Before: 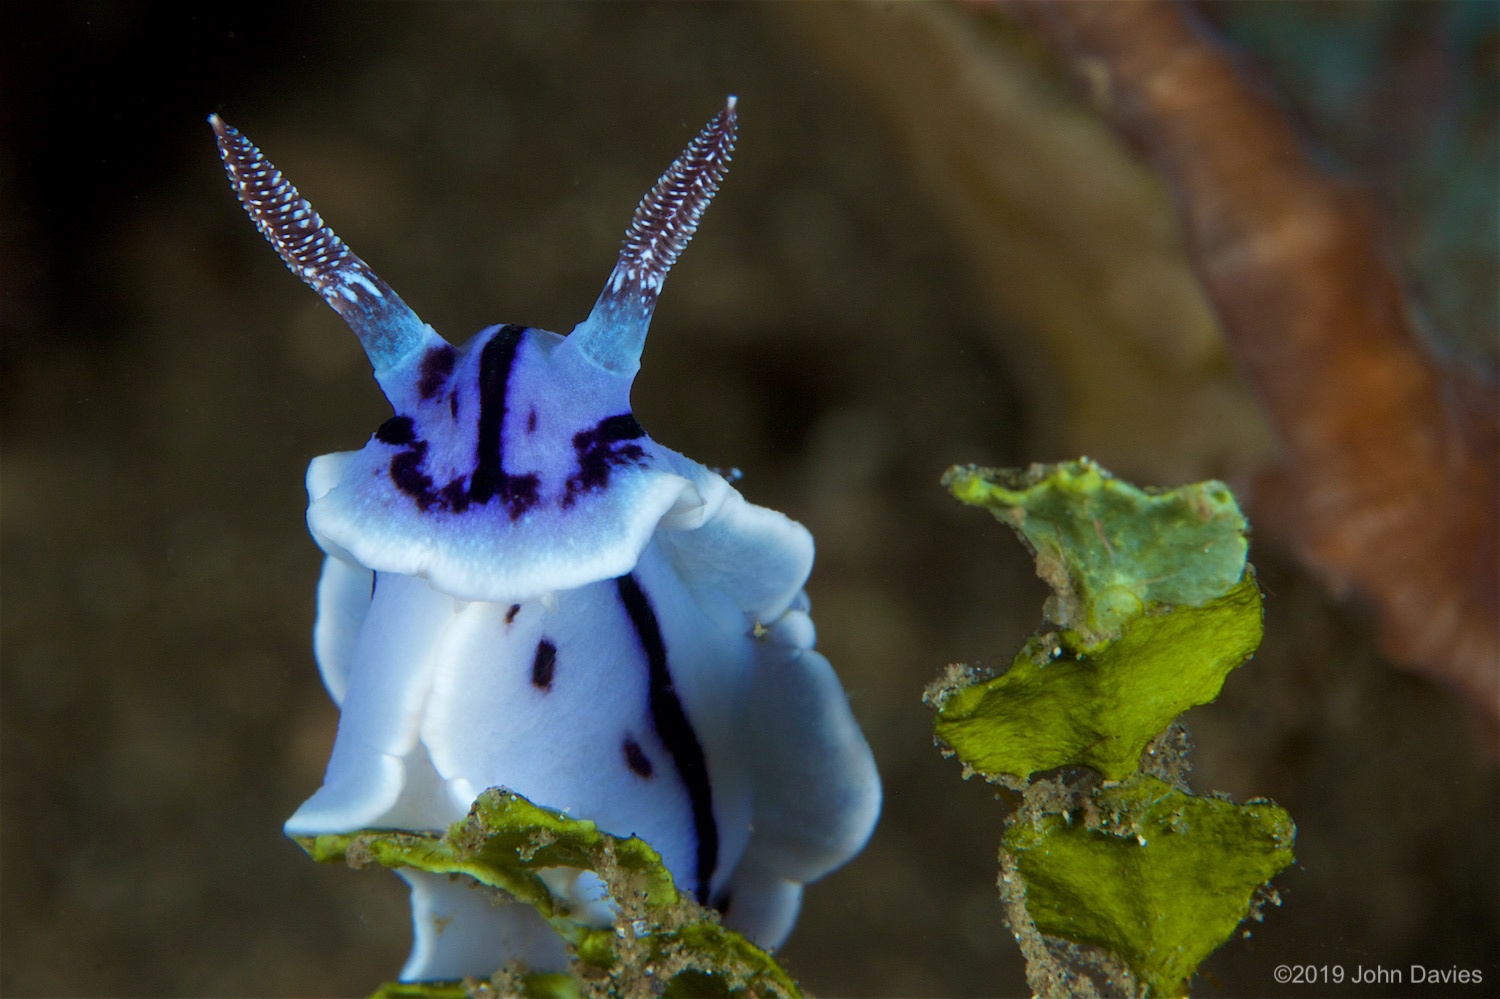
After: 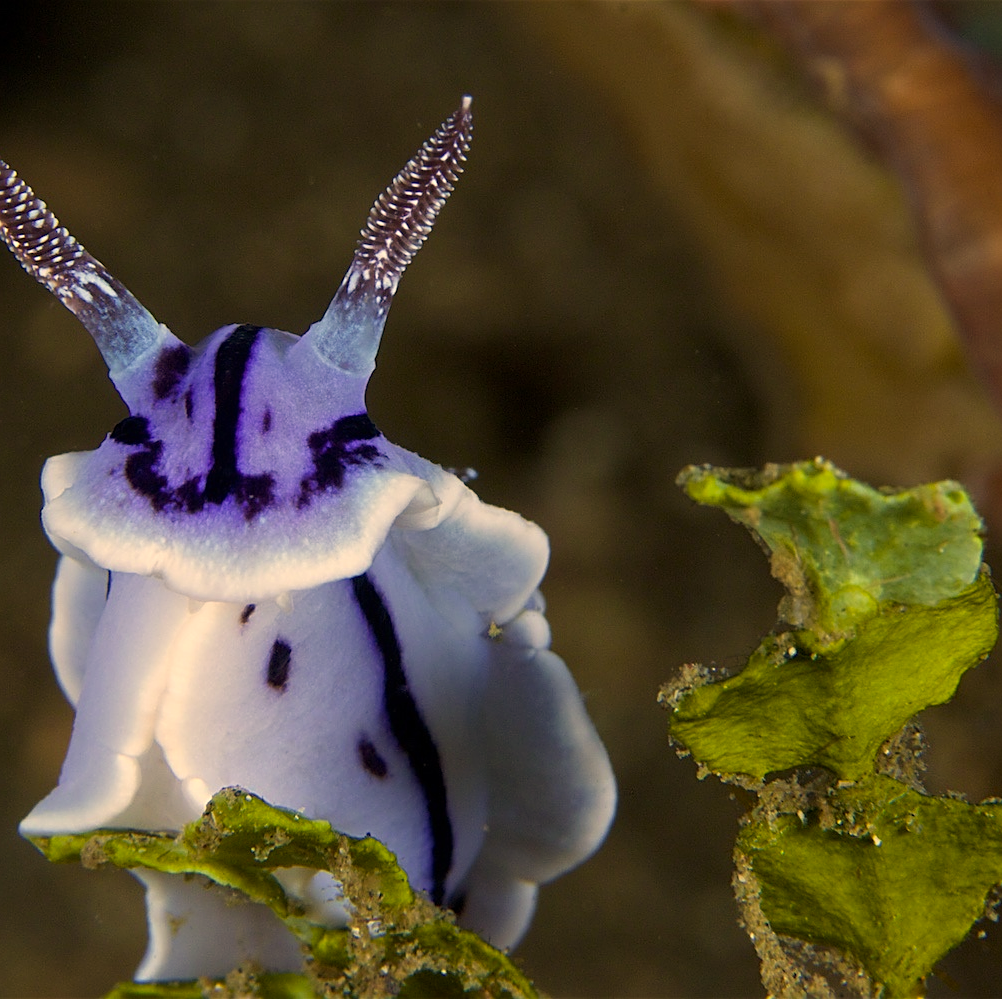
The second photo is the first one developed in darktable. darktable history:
sharpen: on, module defaults
color correction: highlights a* 15, highlights b* 31.55
crop and rotate: left 17.732%, right 15.423%
